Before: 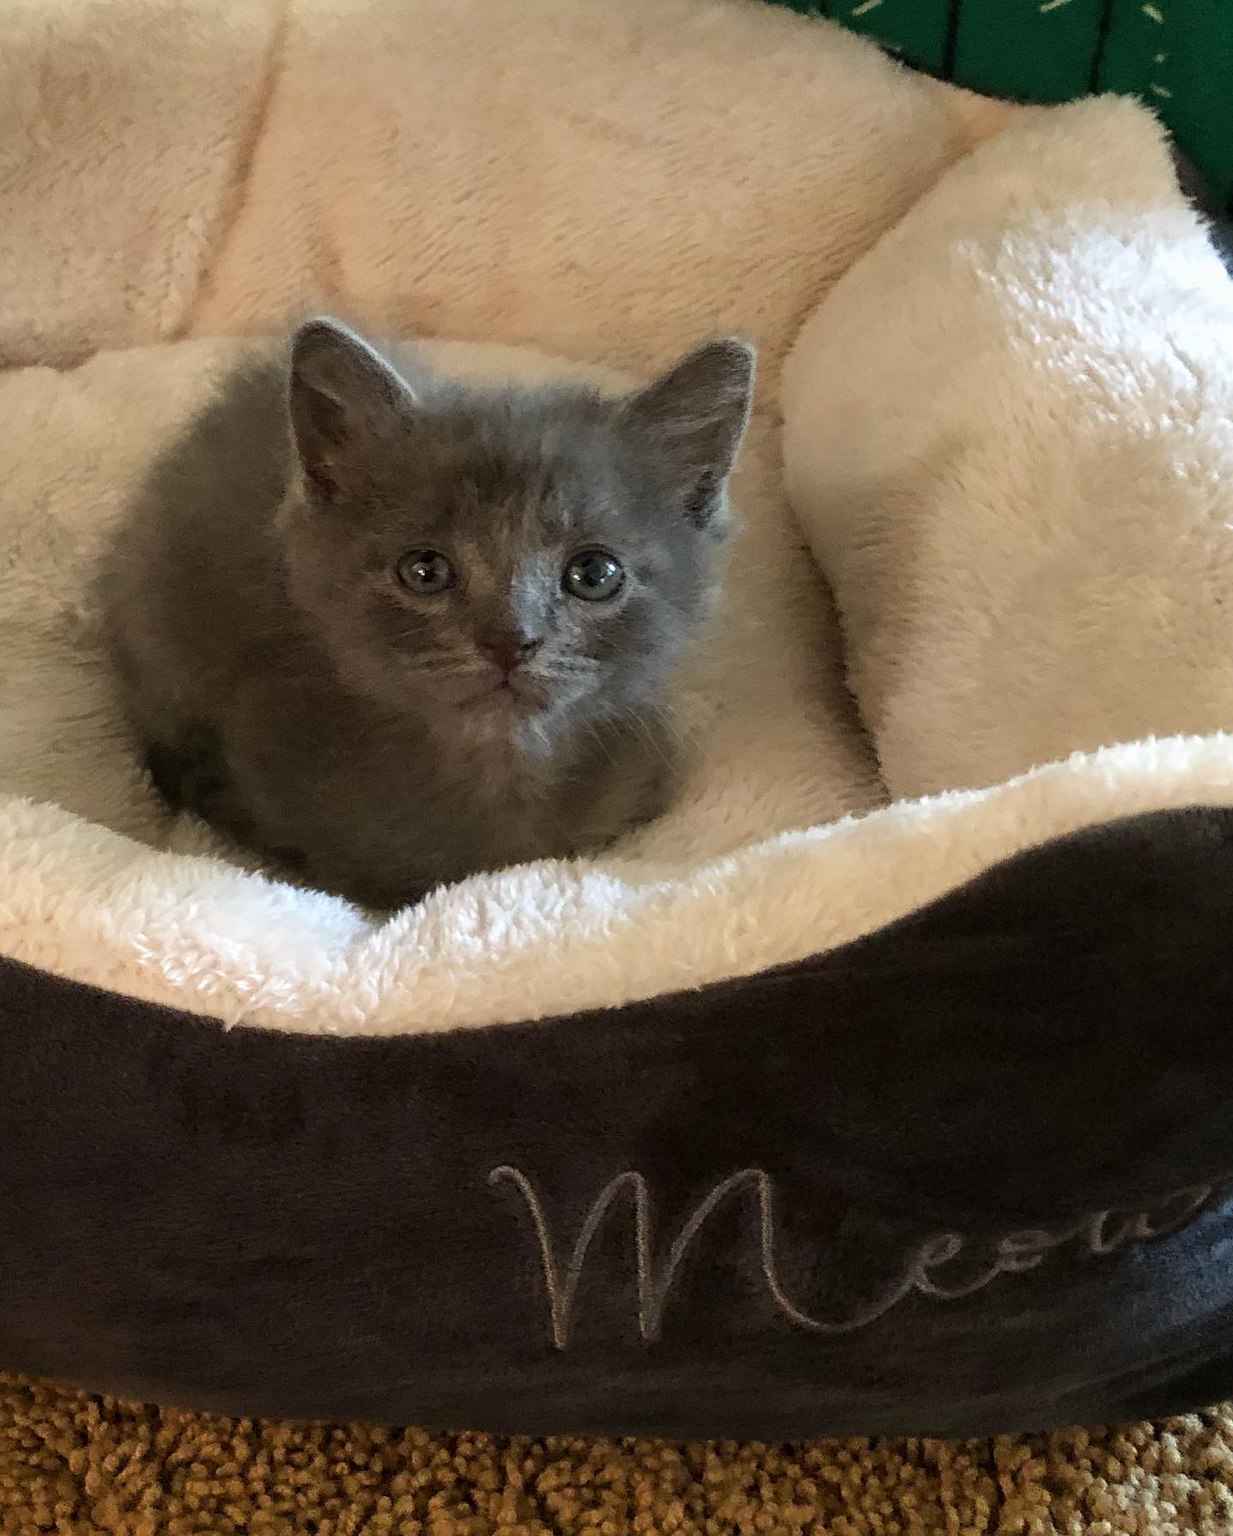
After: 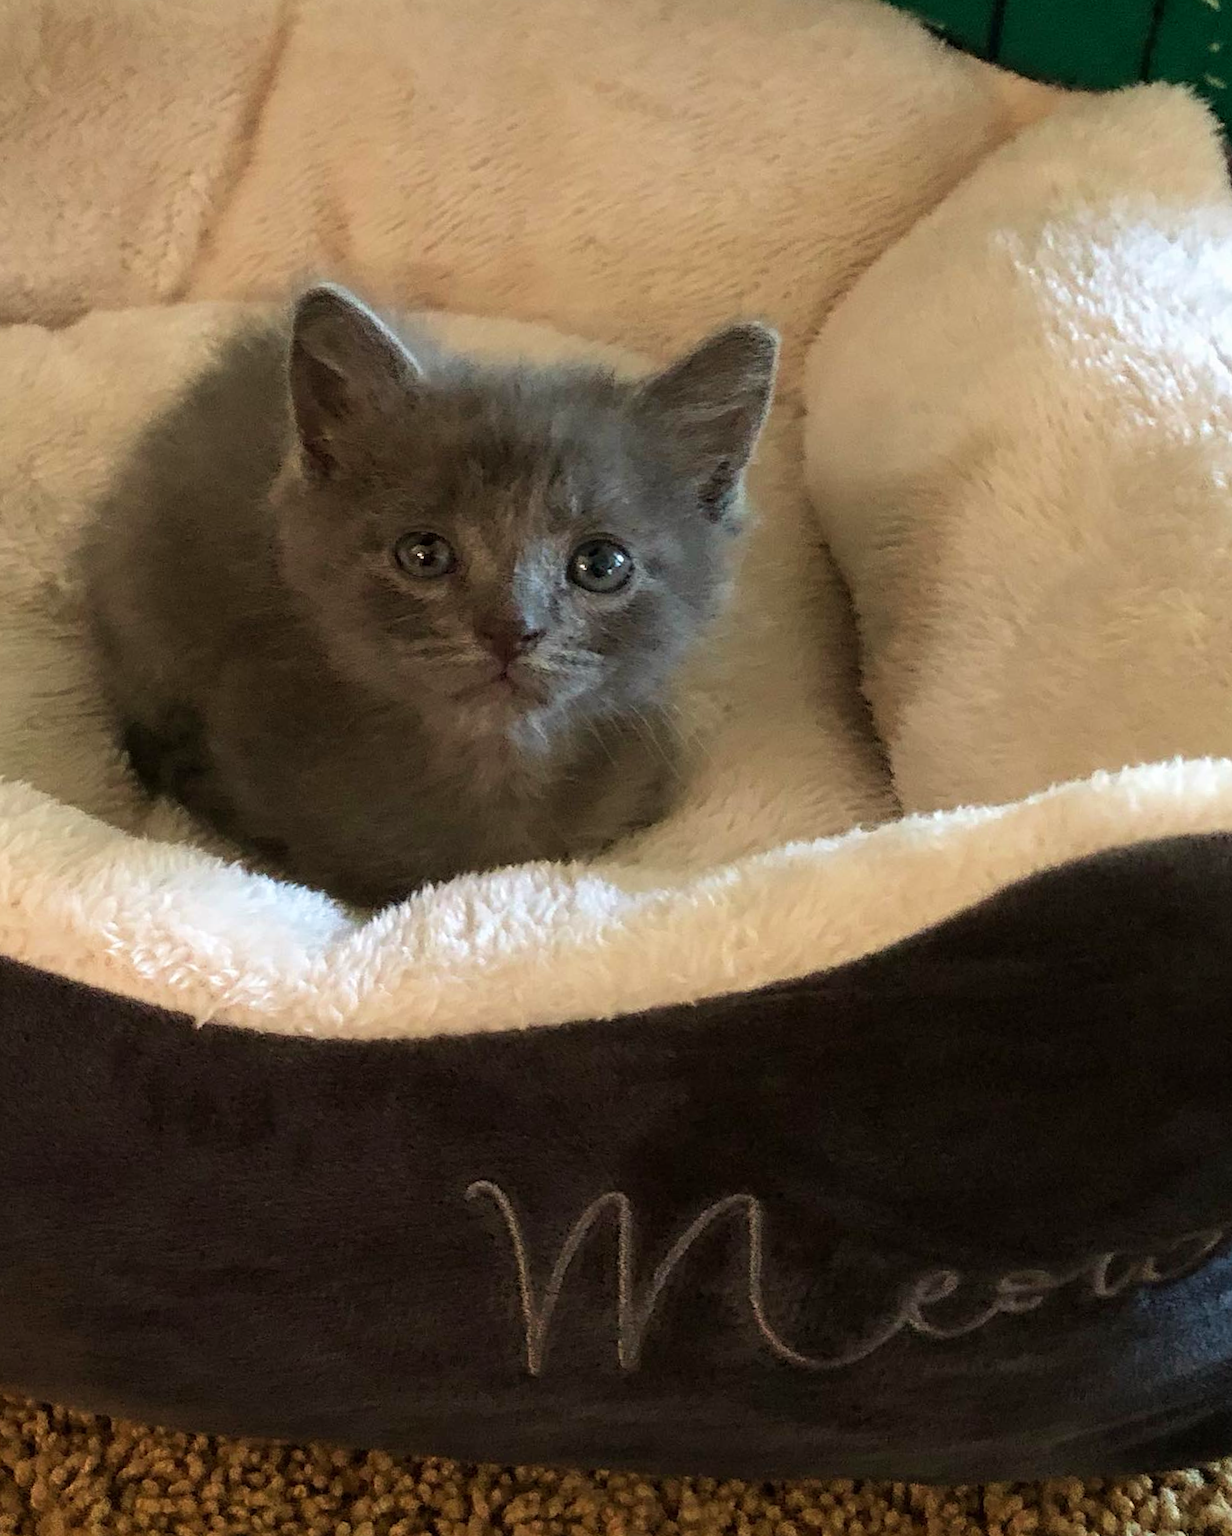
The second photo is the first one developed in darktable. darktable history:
crop and rotate: angle -2.25°
velvia: strength 21.47%
